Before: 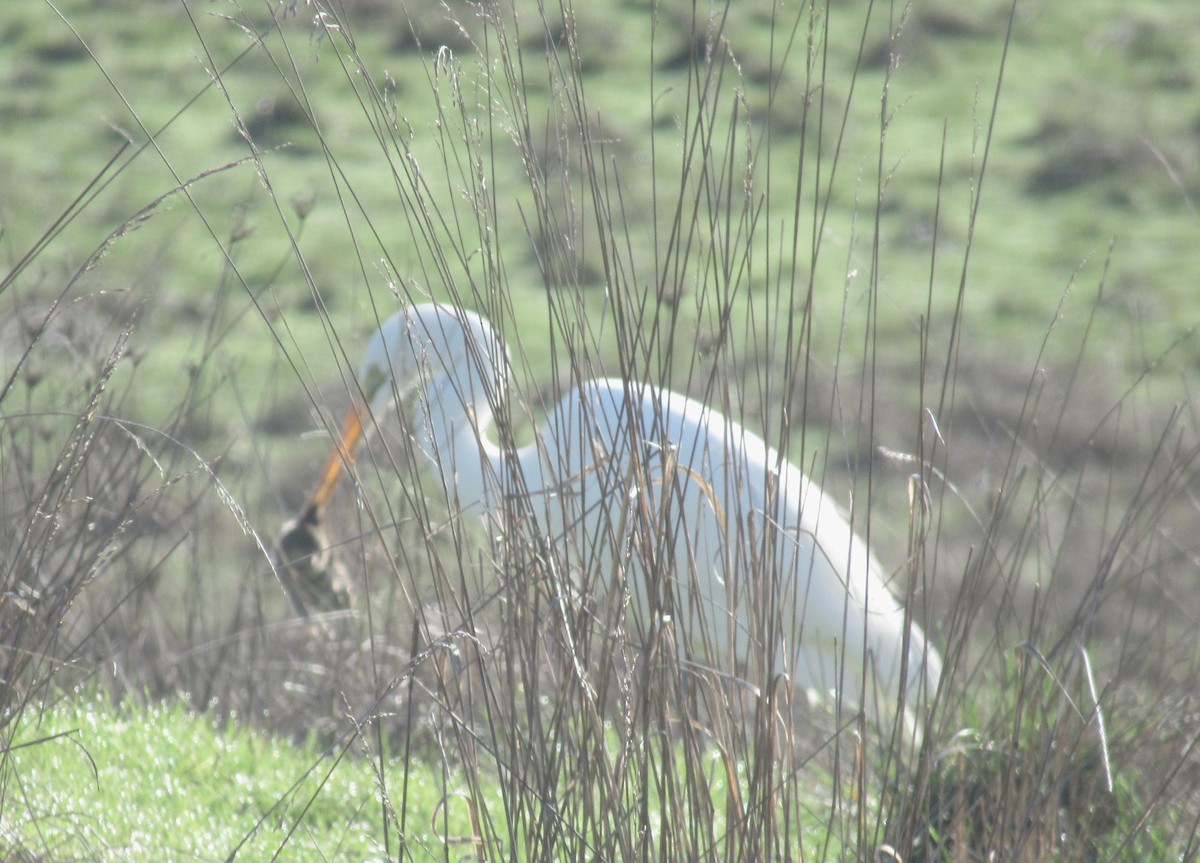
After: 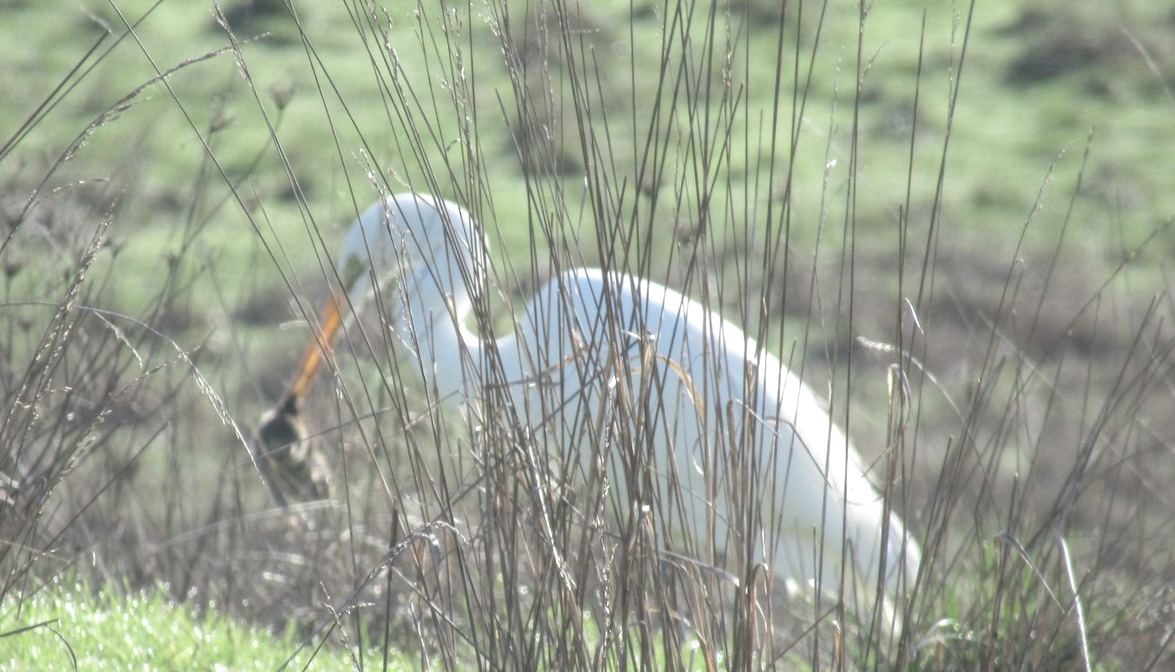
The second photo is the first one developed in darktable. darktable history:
local contrast: on, module defaults
tone equalizer: on, module defaults
crop and rotate: left 1.814%, top 12.818%, right 0.25%, bottom 9.225%
